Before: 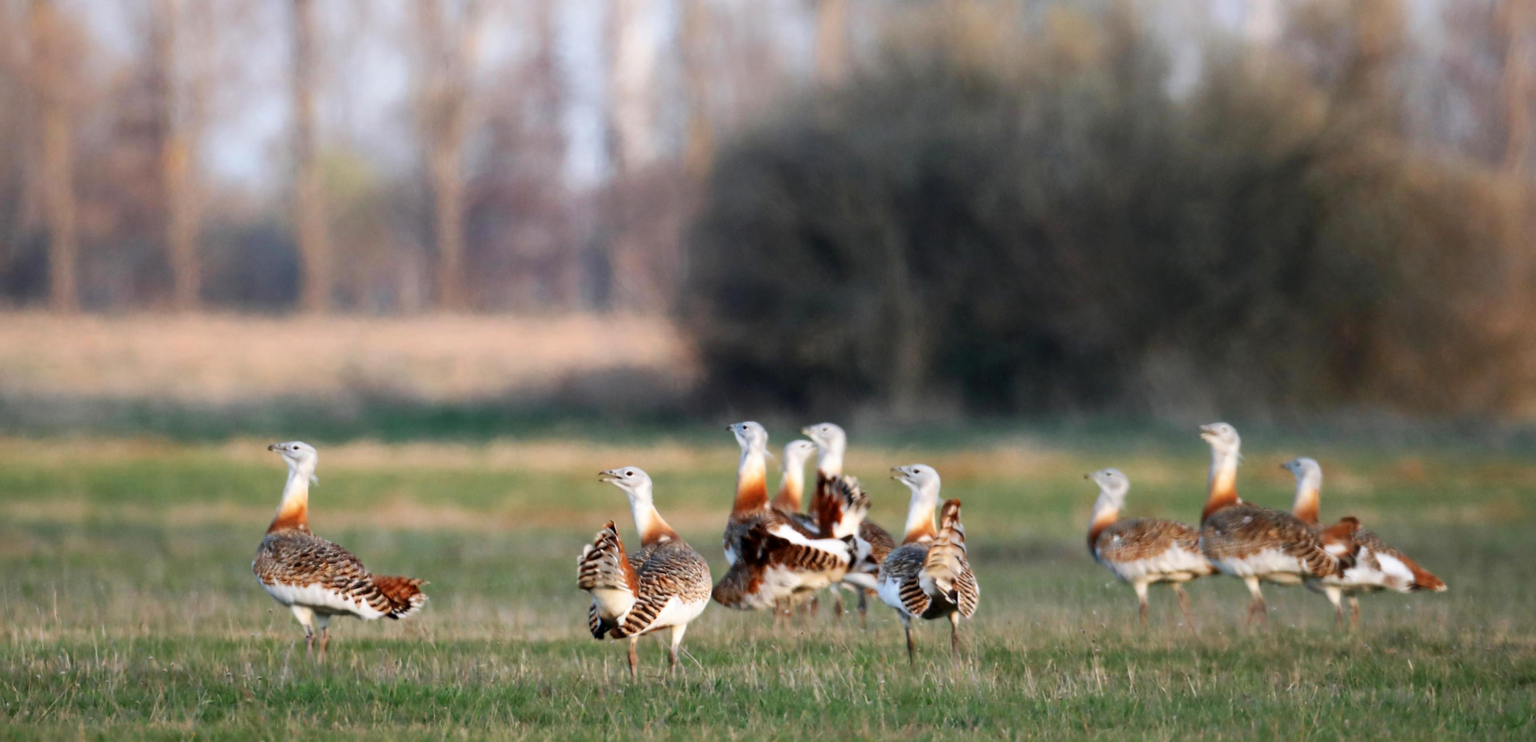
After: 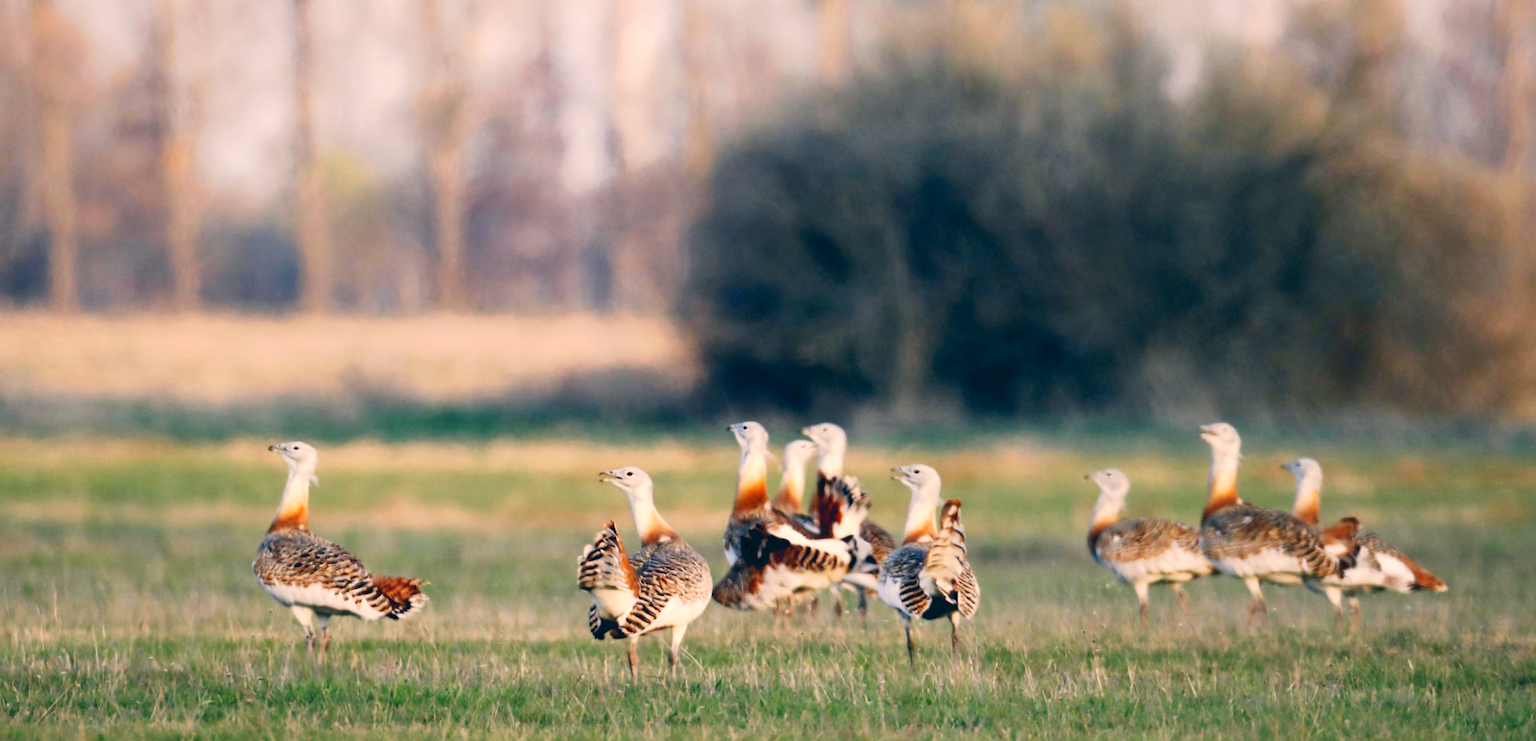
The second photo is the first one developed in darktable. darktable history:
tone curve: curves: ch0 [(0, 0) (0.003, 0.059) (0.011, 0.059) (0.025, 0.057) (0.044, 0.055) (0.069, 0.057) (0.1, 0.083) (0.136, 0.128) (0.177, 0.185) (0.224, 0.242) (0.277, 0.308) (0.335, 0.383) (0.399, 0.468) (0.468, 0.547) (0.543, 0.632) (0.623, 0.71) (0.709, 0.801) (0.801, 0.859) (0.898, 0.922) (1, 1)], preserve colors none
color correction: highlights a* 10.32, highlights b* 14.66, shadows a* -9.59, shadows b* -15.02
